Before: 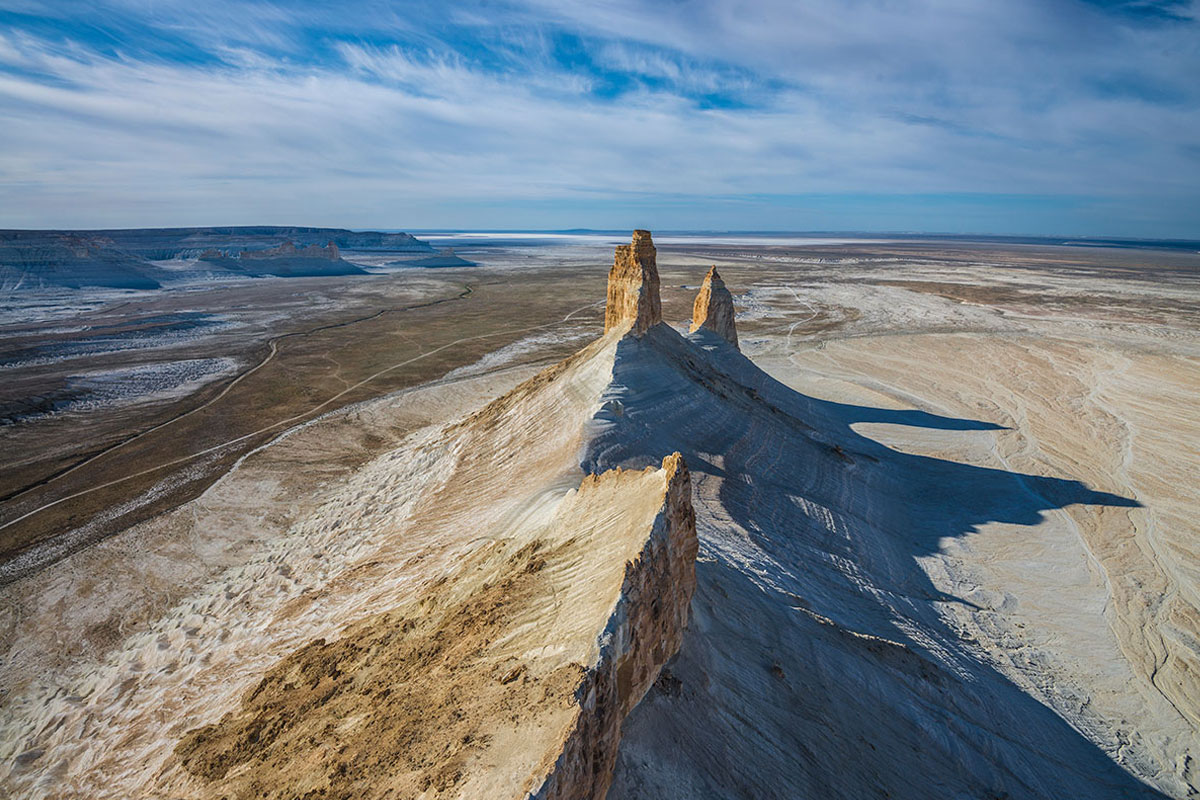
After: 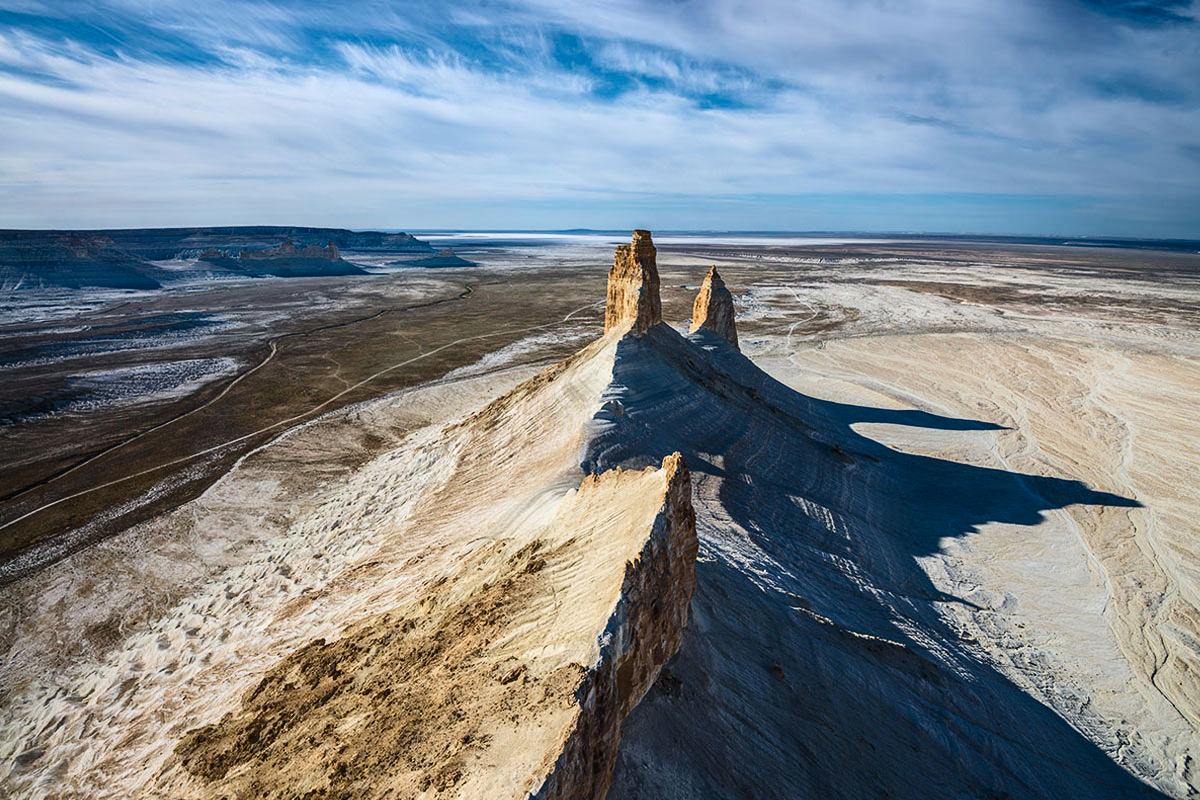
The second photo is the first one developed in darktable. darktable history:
white balance: emerald 1
contrast brightness saturation: contrast 0.28
